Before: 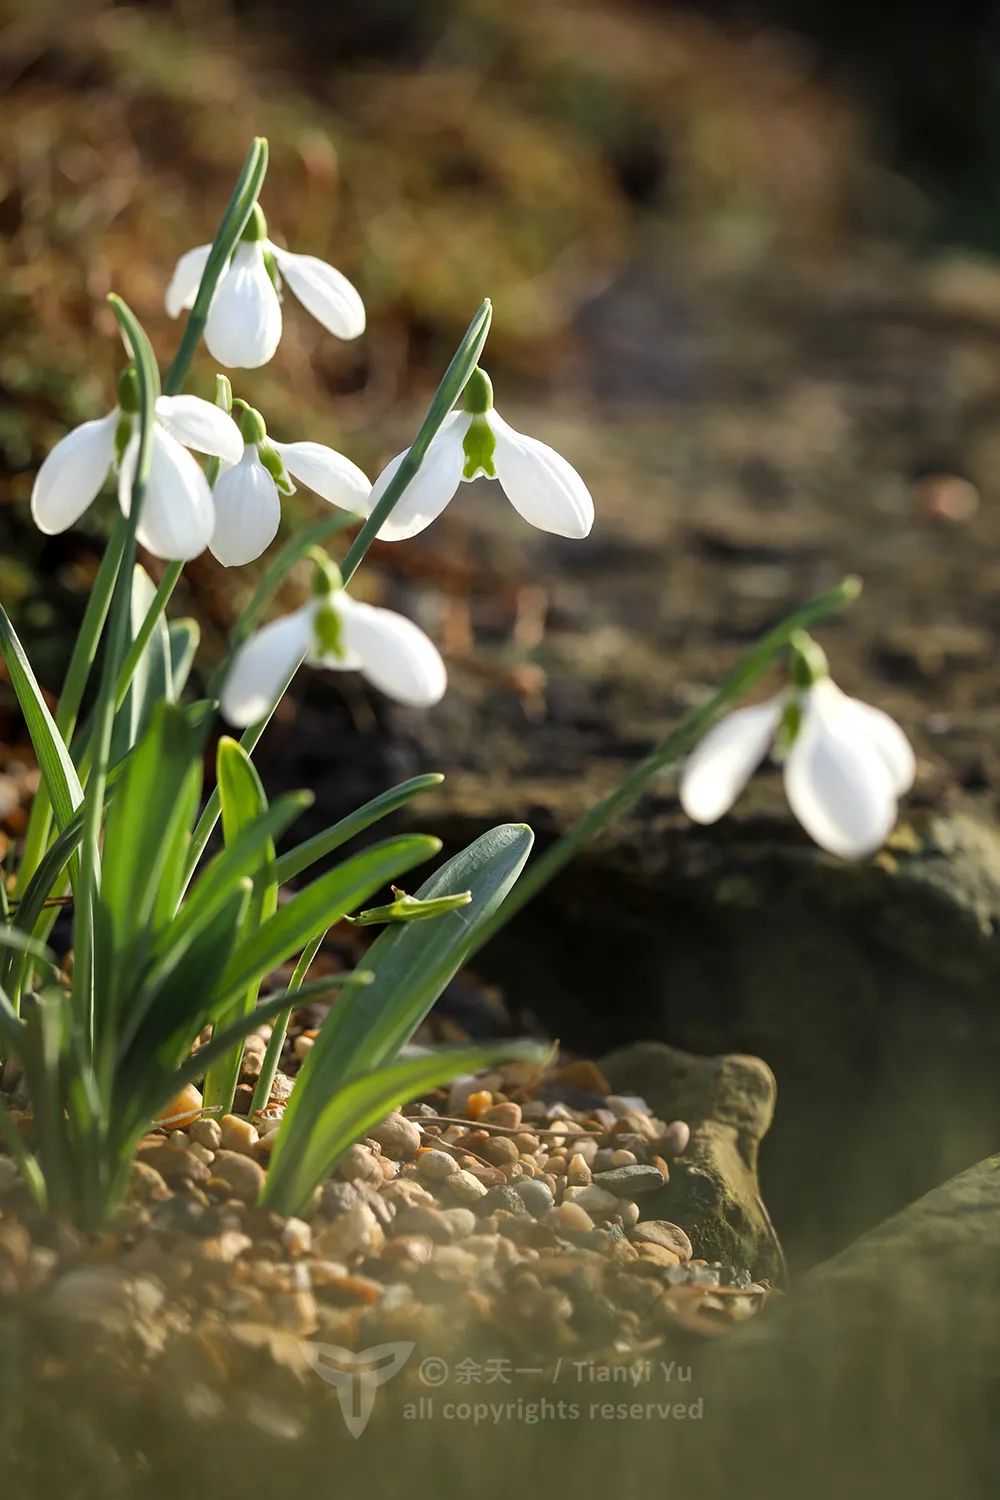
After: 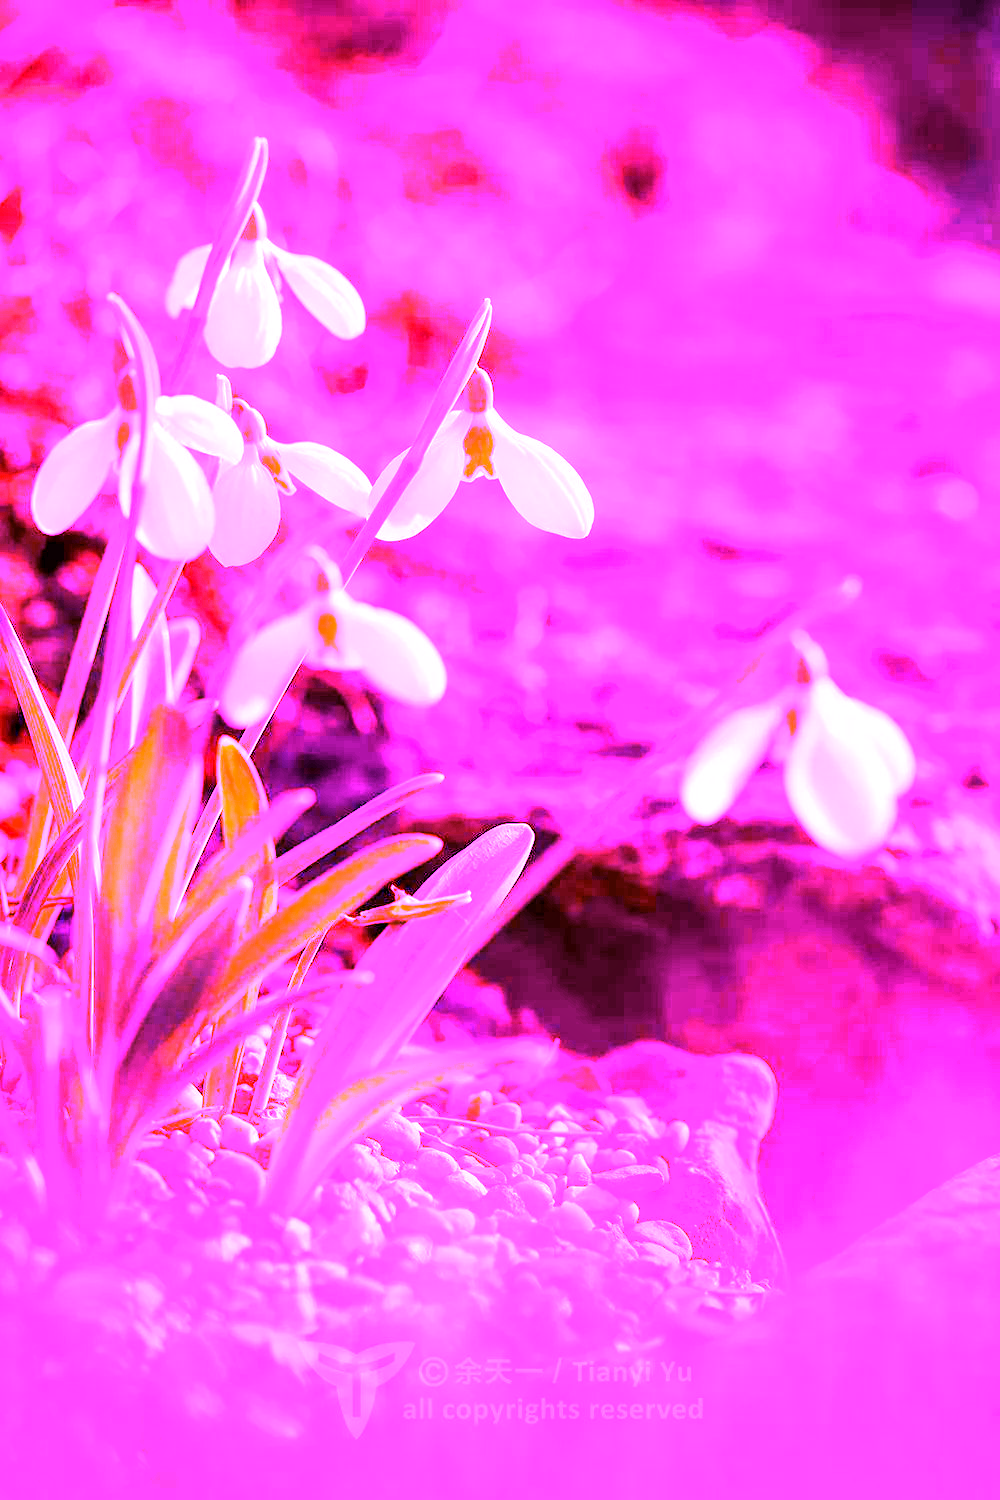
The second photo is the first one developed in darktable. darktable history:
white balance: red 8, blue 8
local contrast: highlights 100%, shadows 100%, detail 120%, midtone range 0.2
